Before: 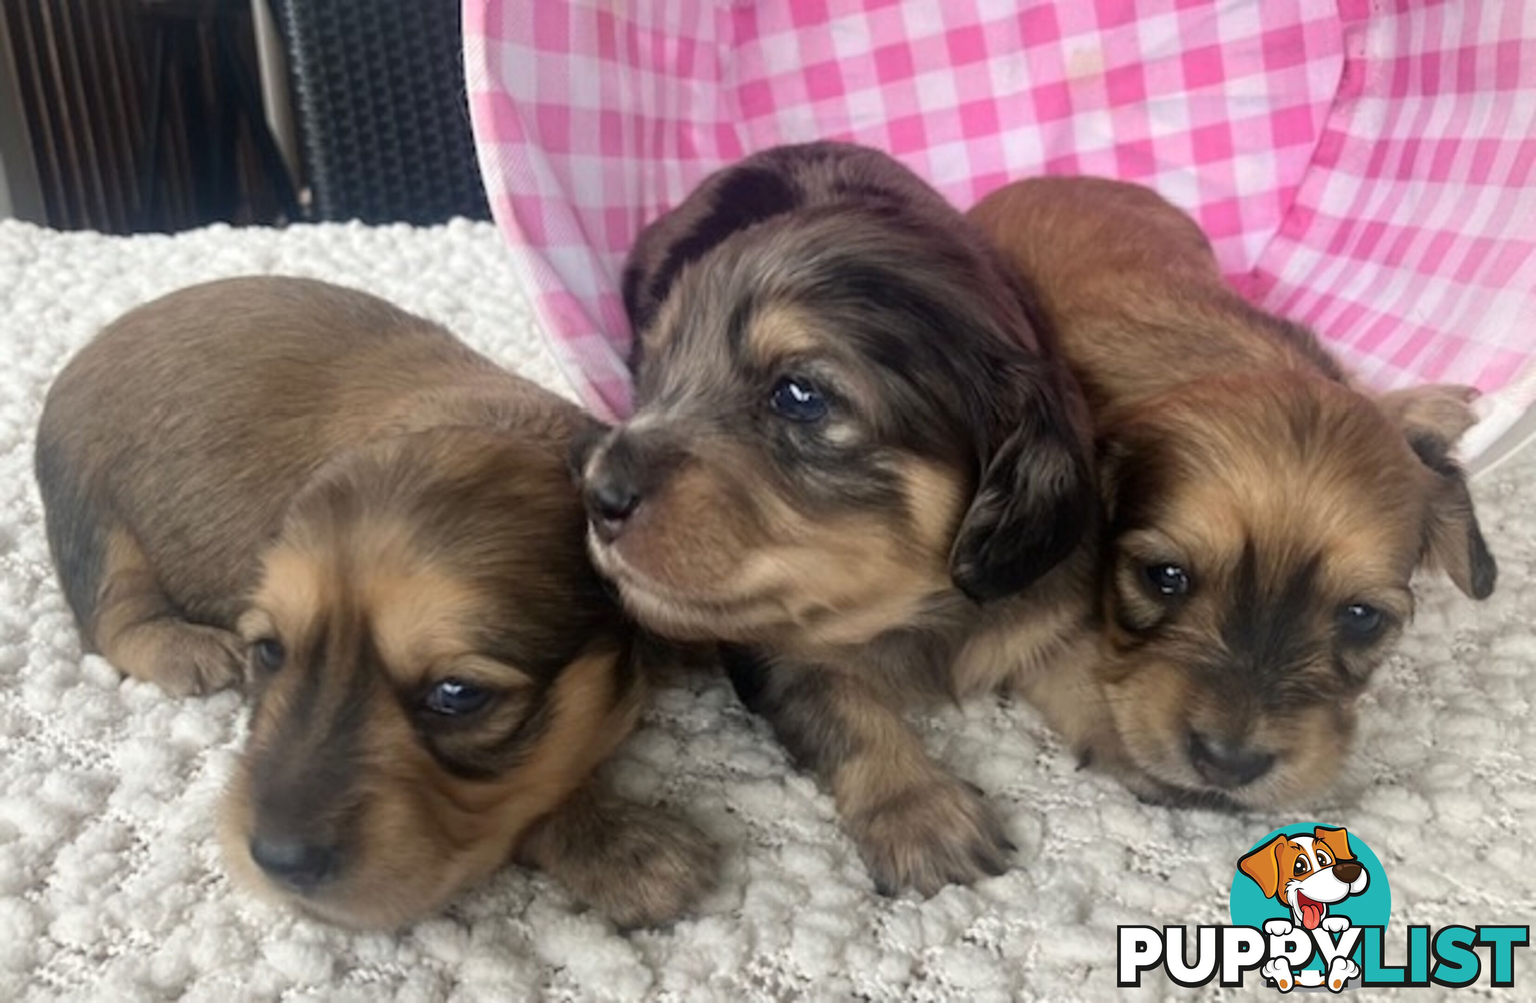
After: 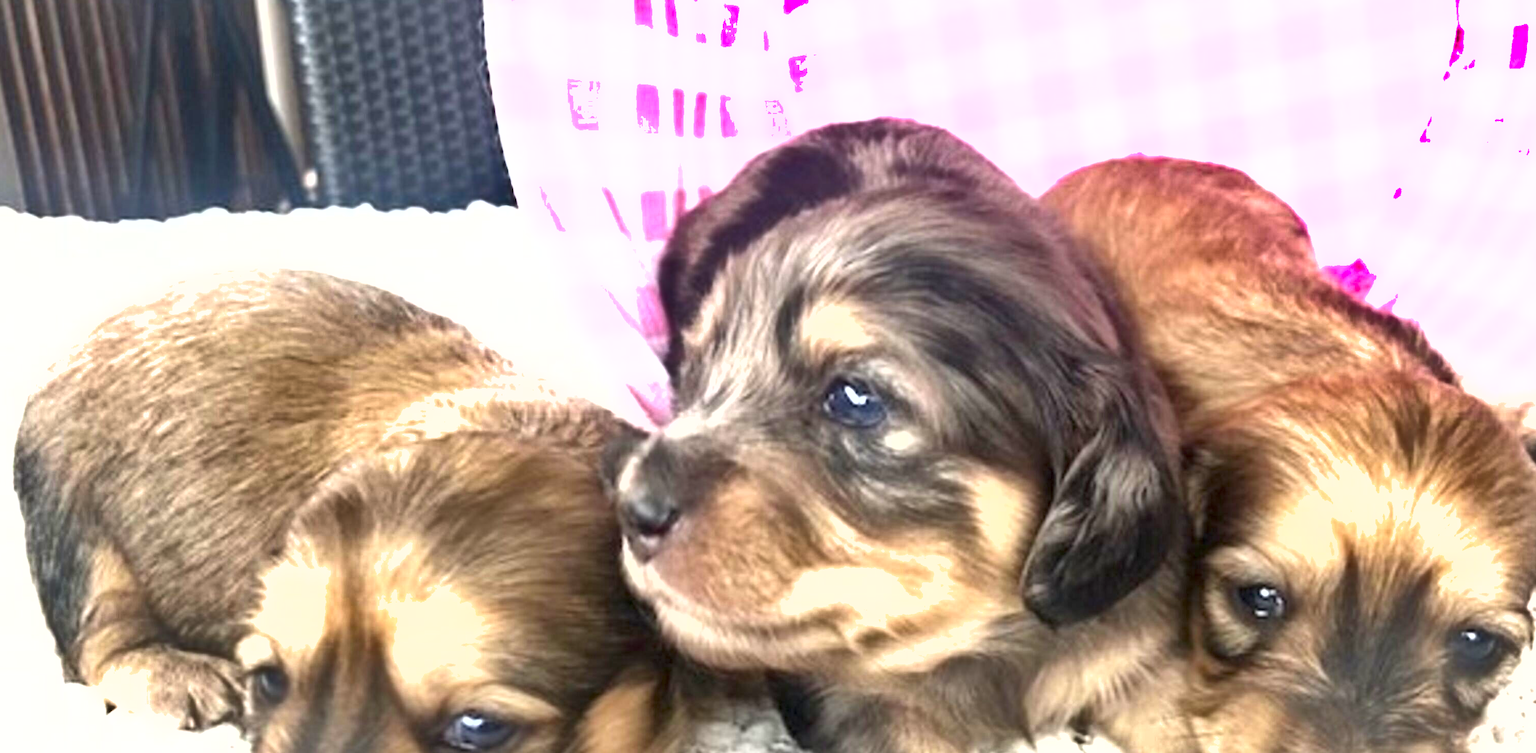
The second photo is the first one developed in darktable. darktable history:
crop: left 1.587%, top 3.448%, right 7.749%, bottom 28.463%
shadows and highlights: radius 101.75, shadows 50.78, highlights -65.16, soften with gaussian
exposure: exposure 2.02 EV, compensate highlight preservation false
